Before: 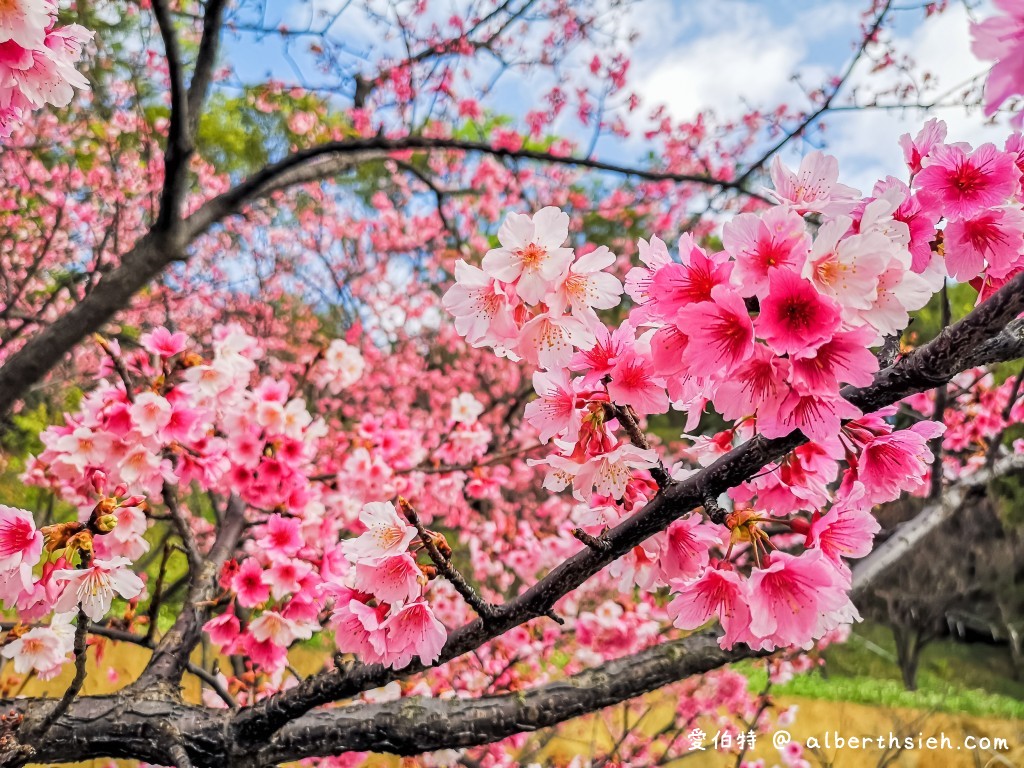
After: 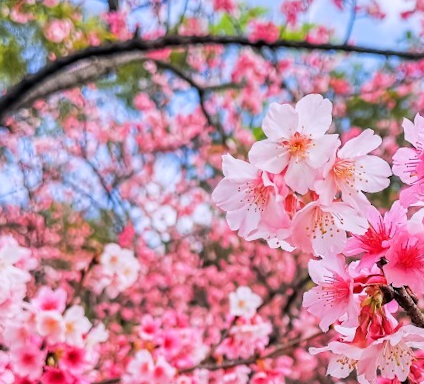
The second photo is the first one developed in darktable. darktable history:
crop: left 20.248%, top 10.86%, right 35.675%, bottom 34.321%
rotate and perspective: rotation -4.57°, crop left 0.054, crop right 0.944, crop top 0.087, crop bottom 0.914
white balance: red 1.004, blue 1.096
